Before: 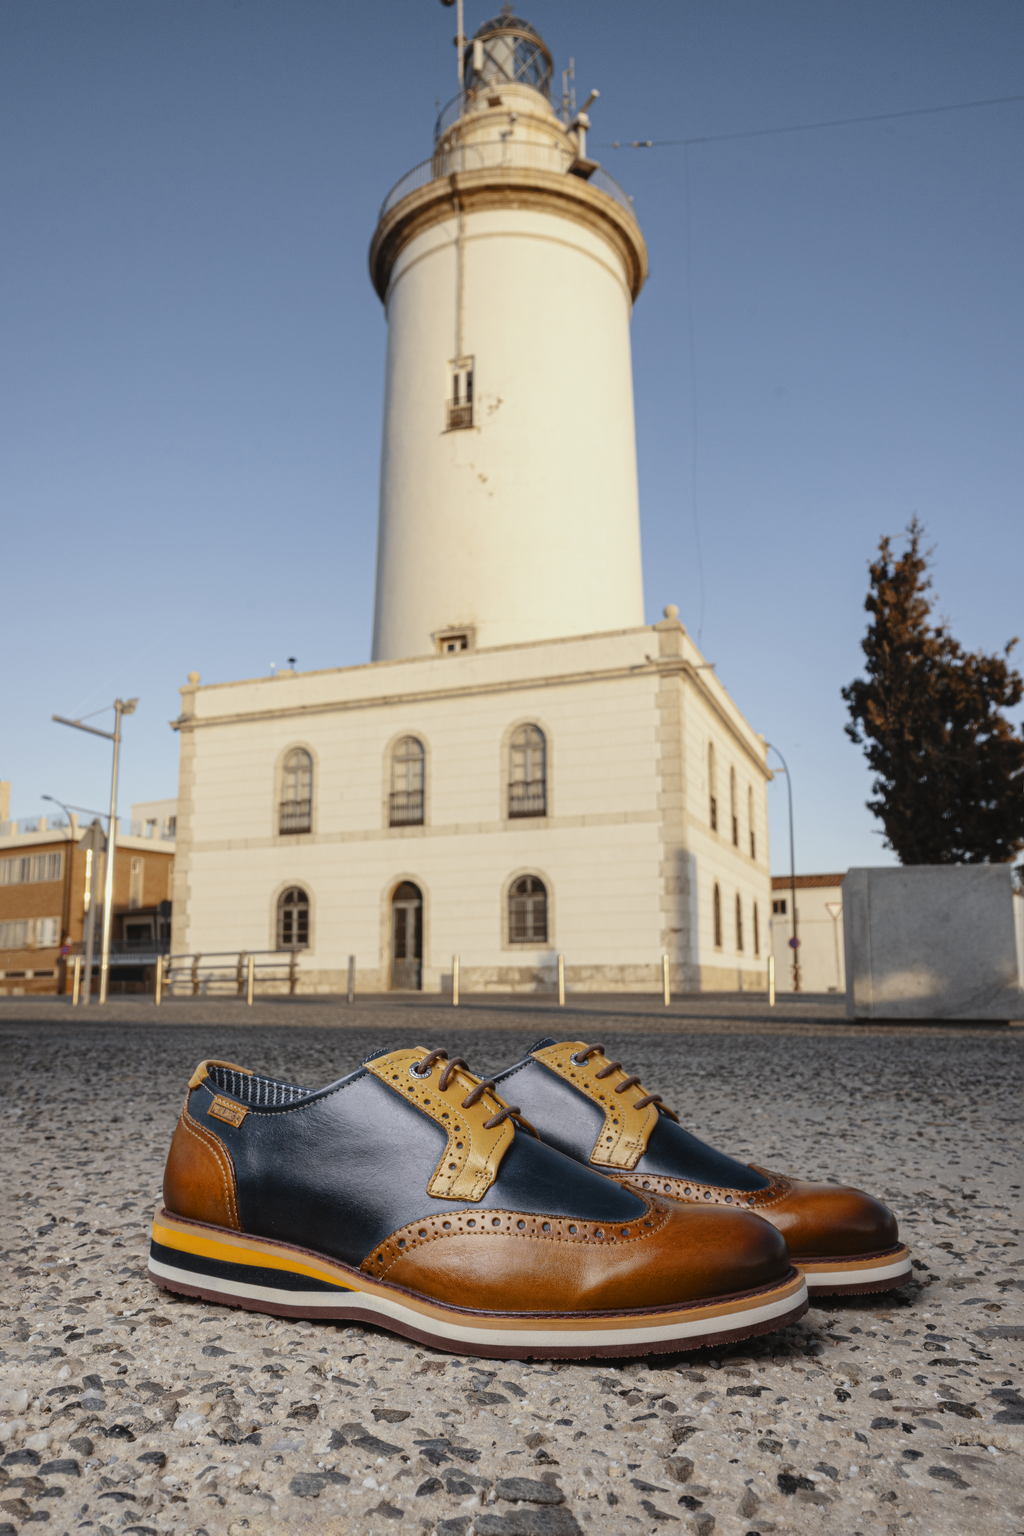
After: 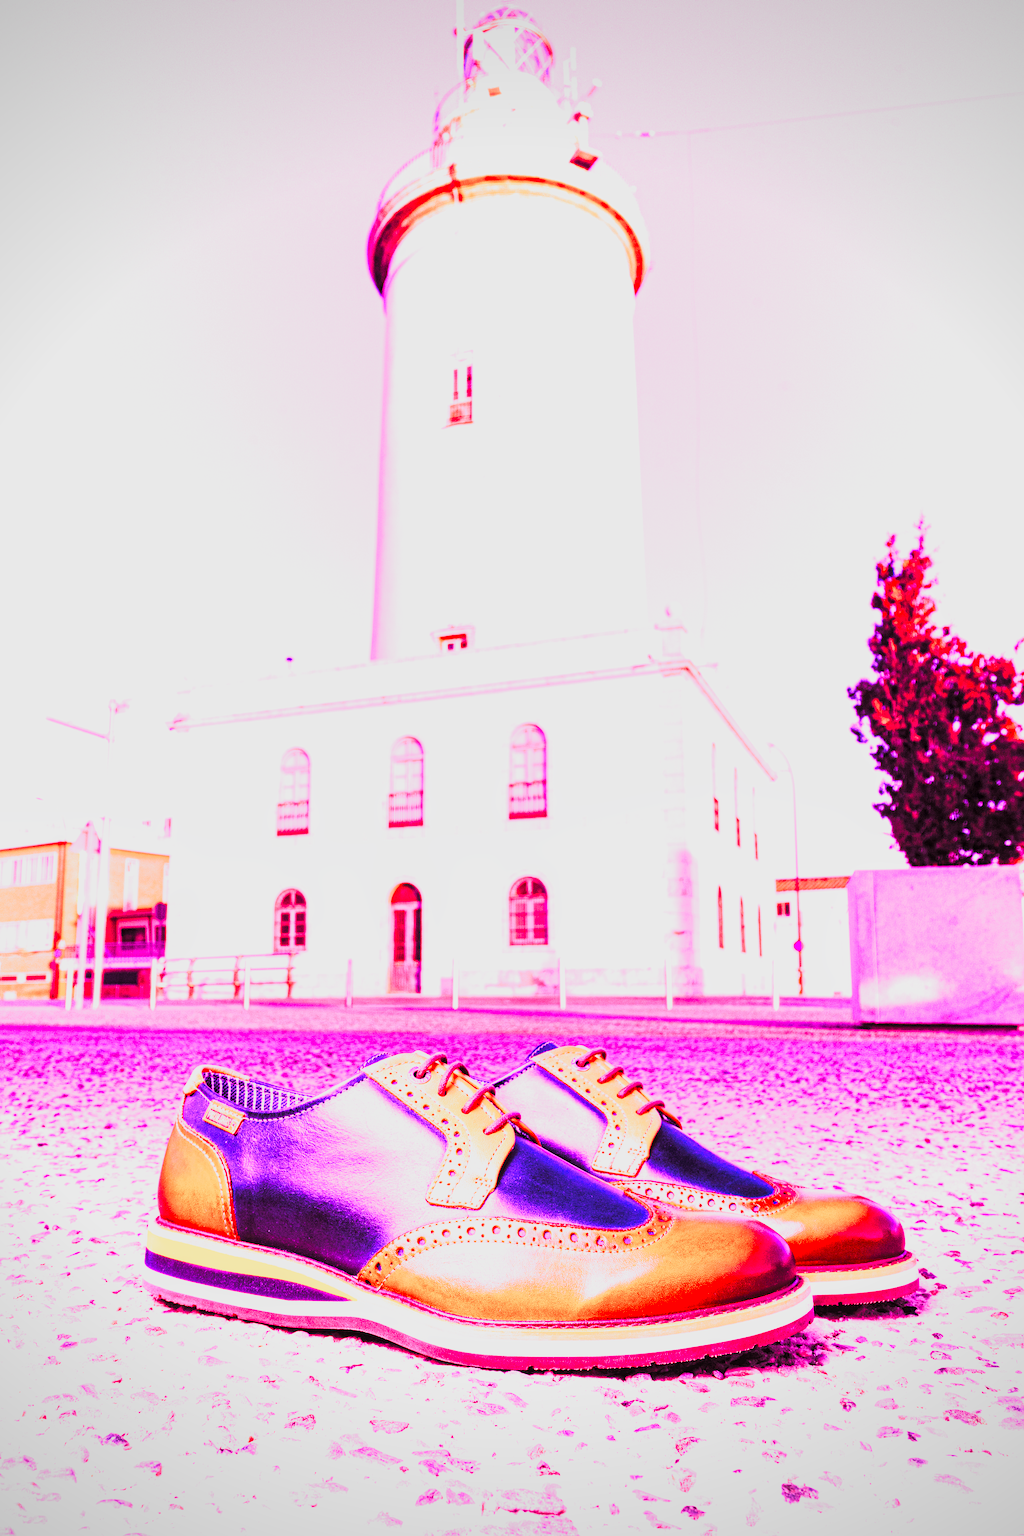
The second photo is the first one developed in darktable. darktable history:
raw chromatic aberrations: on, module defaults
color balance rgb: perceptual saturation grading › global saturation 25%, perceptual brilliance grading › mid-tones 10%, perceptual brilliance grading › shadows 15%, global vibrance 20%
filmic rgb: black relative exposure -7.65 EV, white relative exposure 4.56 EV, hardness 3.61
highlight reconstruction: method reconstruct color, iterations 1, diameter of reconstruction 64 px
hot pixels: on, module defaults
lens correction: scale 1.01, crop 1, focal 85, aperture 2.8, distance 10.02, camera "Canon EOS RP", lens "Canon RF 85mm F2 MACRO IS STM"
raw denoise: x [[0, 0.25, 0.5, 0.75, 1] ×4]
tone equalizer "mask blending: all purposes": on, module defaults
white balance: red 1.875, blue 1.893
local contrast: highlights 100%, shadows 100%, detail 120%, midtone range 0.2
contrast brightness saturation: contrast 0.2, brightness 0.16, saturation 0.22
filmic: grey point source 18, black point source -8.65, white point source 2.45, grey point target 18, white point target 100, output power 2.2, latitude stops 2, contrast 1.5, saturation 100, global saturation 100
haze removal: strength 0.29, distance 0.25, compatibility mode true, adaptive false
vibrance: on, module defaults
vignetting: fall-off radius 60.92%
exposure: black level correction -0.002, exposure 1.115 EV, compensate highlight preservation false
